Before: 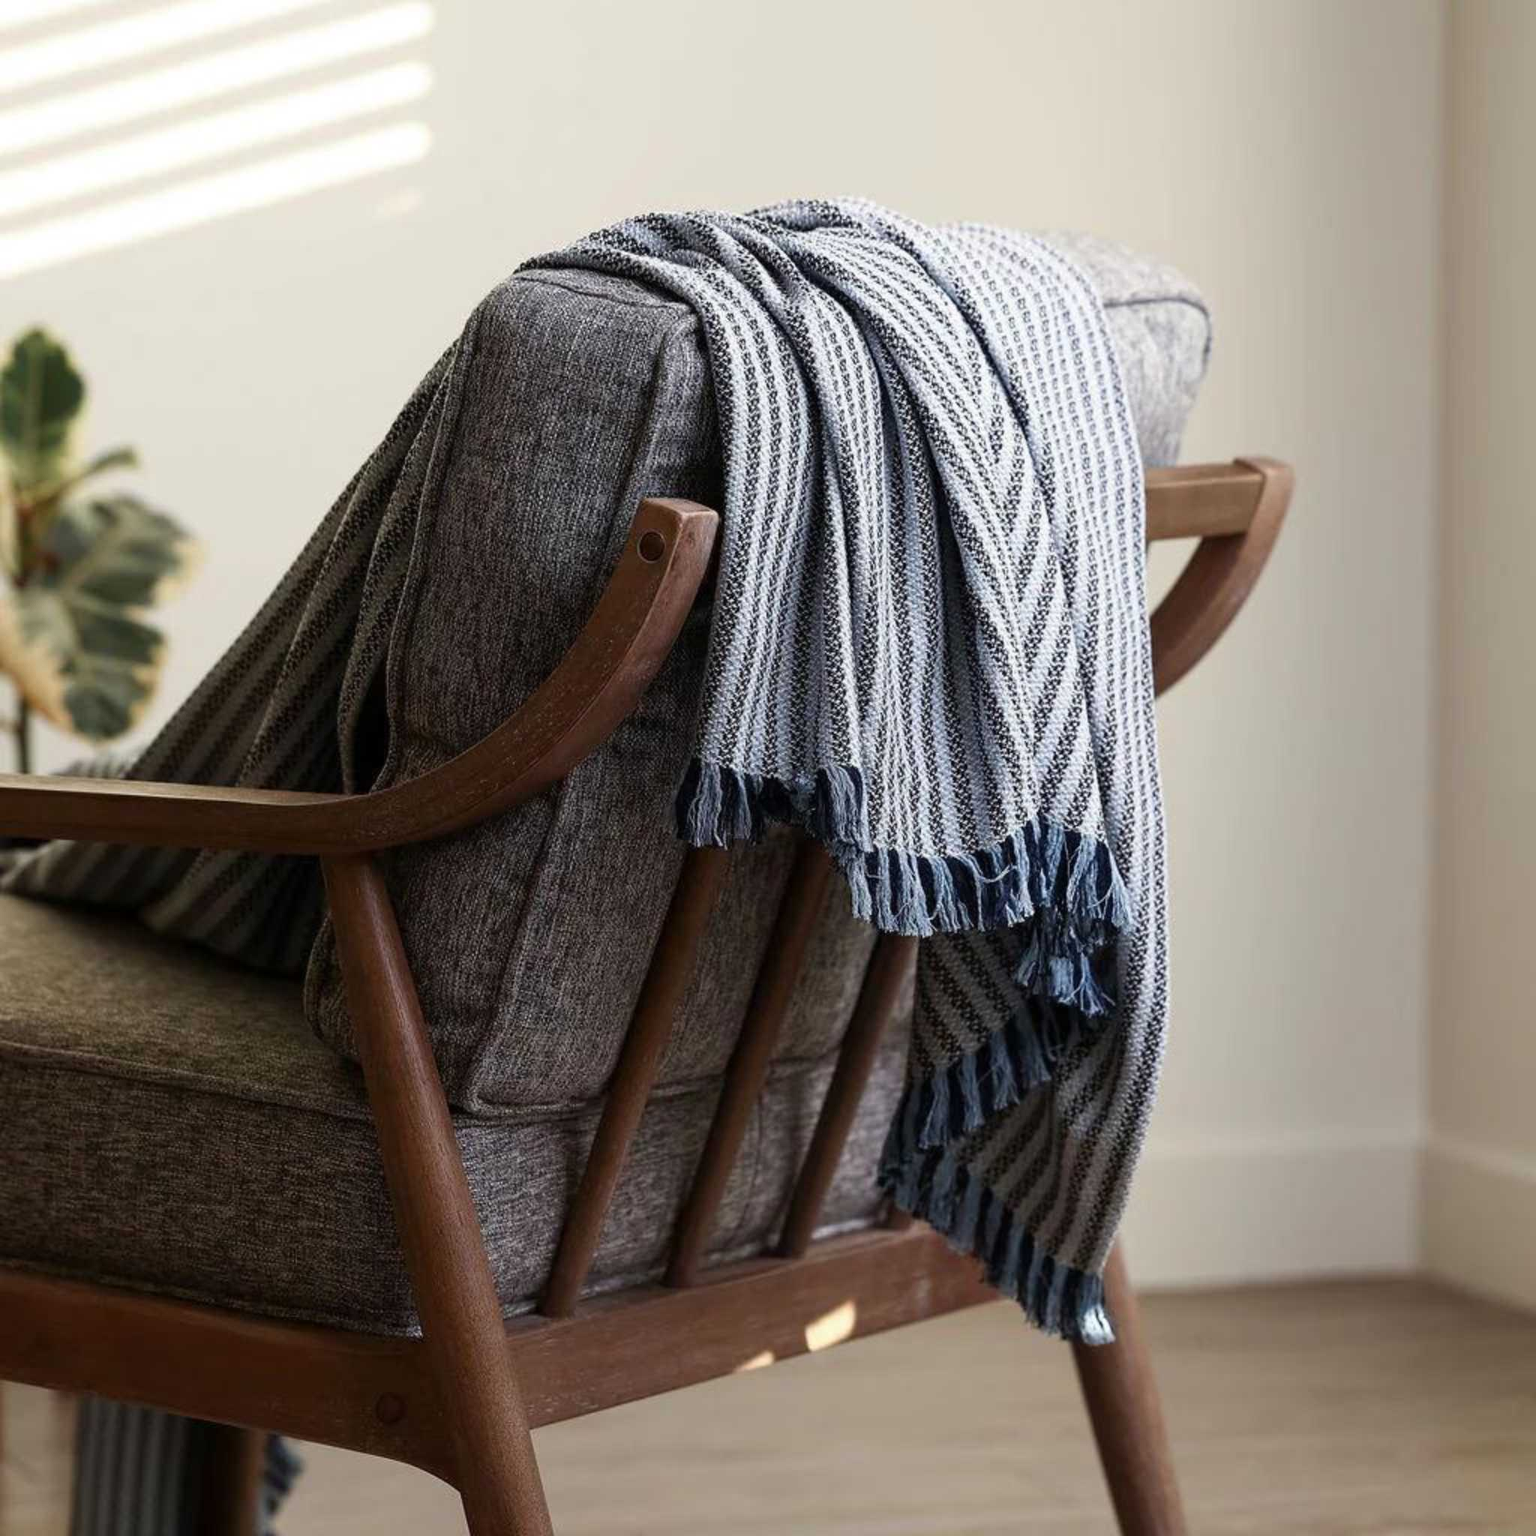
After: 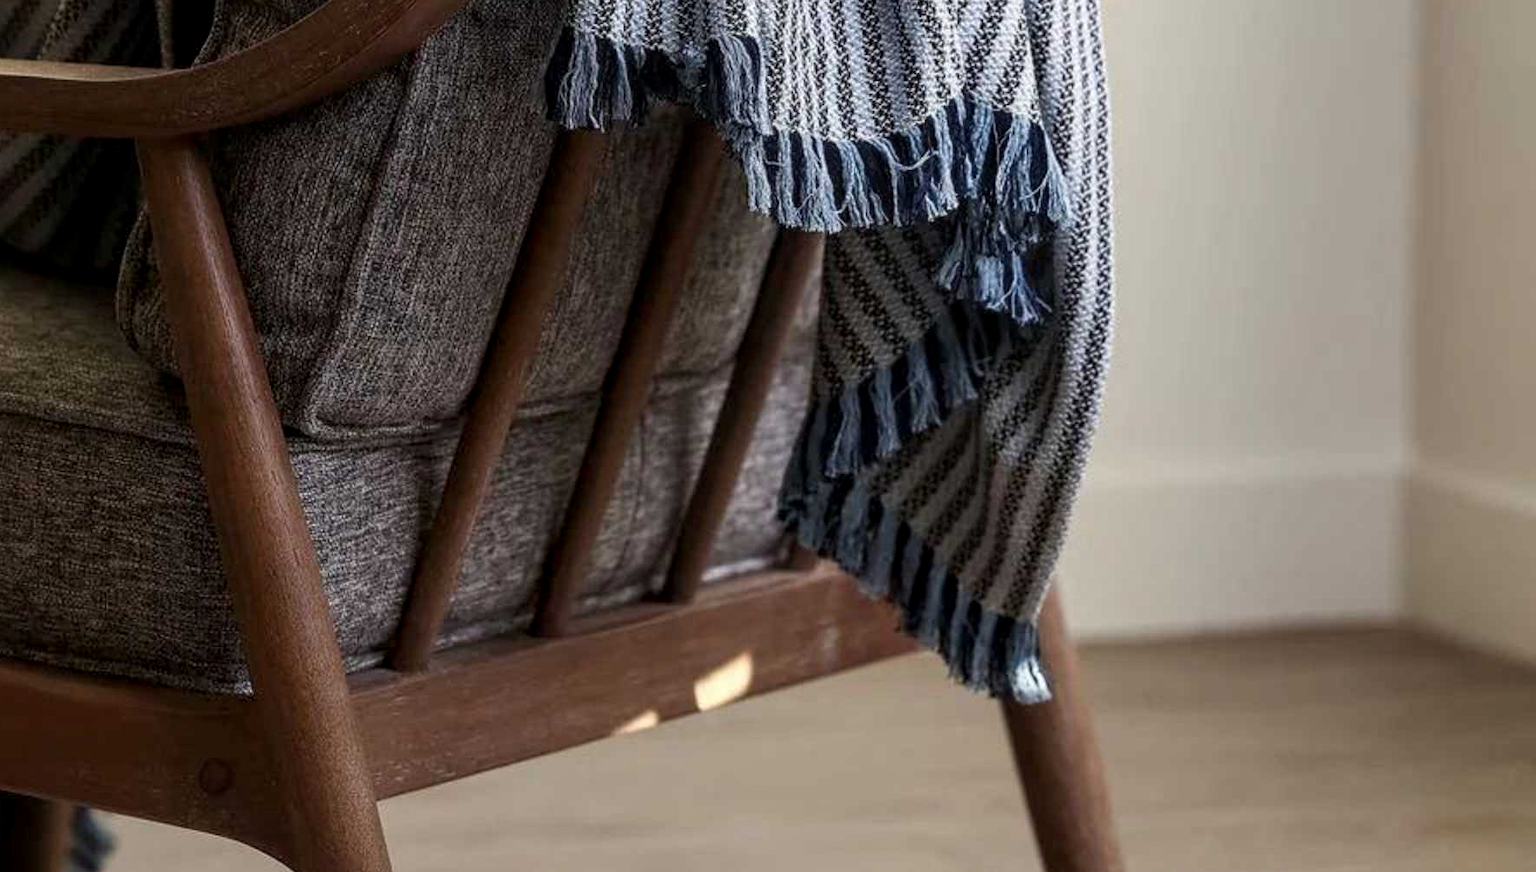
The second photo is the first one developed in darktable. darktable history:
local contrast: on, module defaults
crop and rotate: left 13.233%, top 47.857%, bottom 2.833%
